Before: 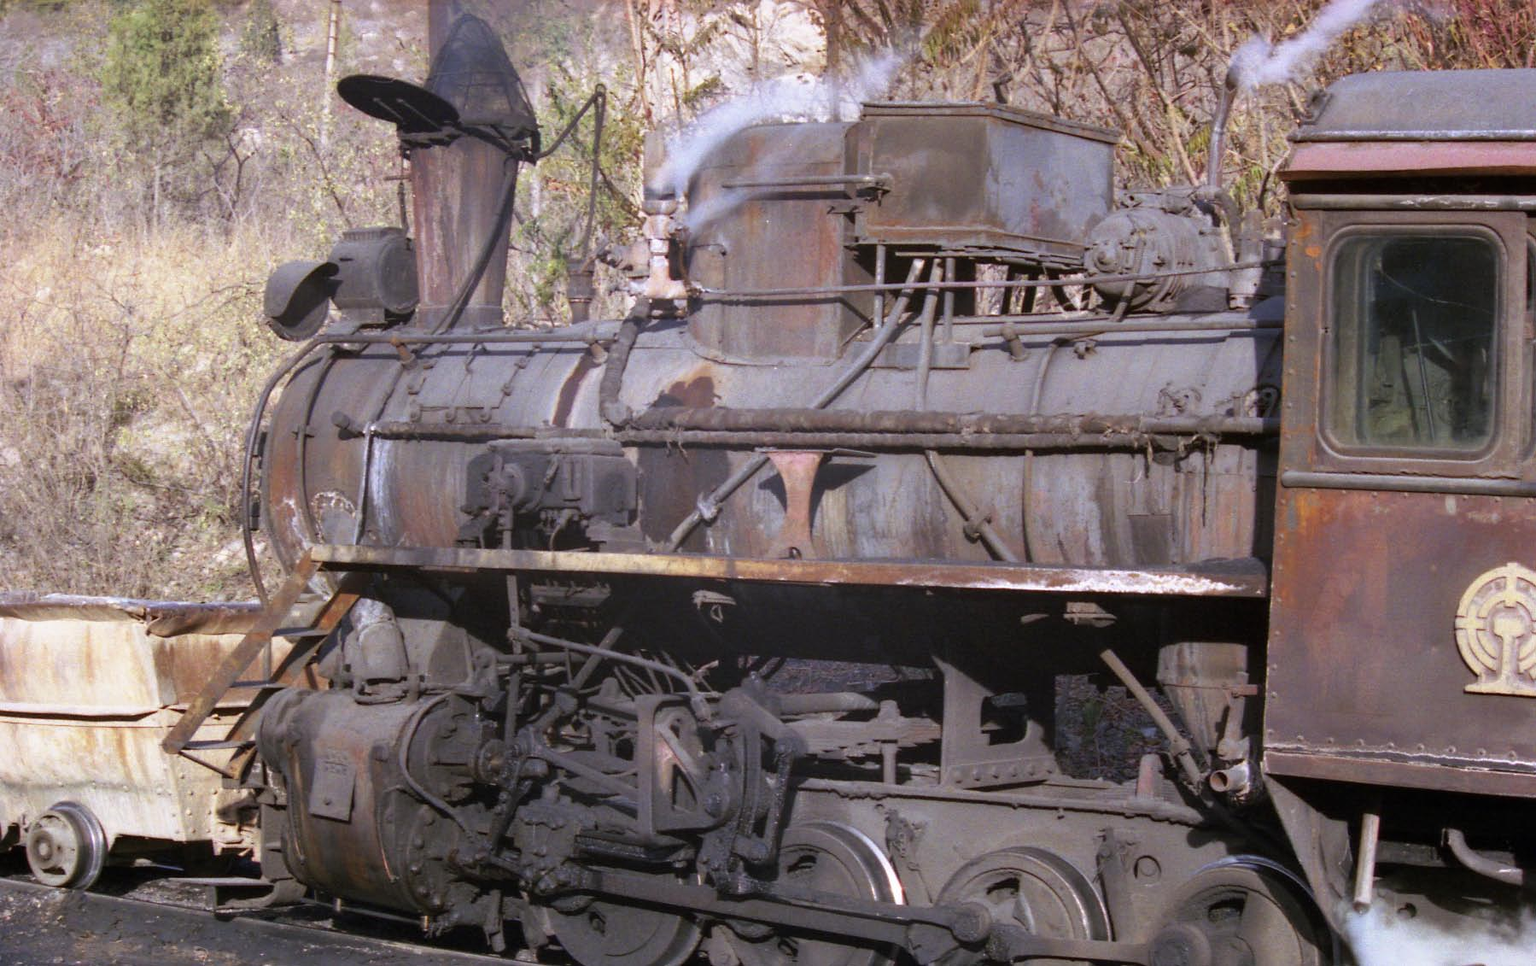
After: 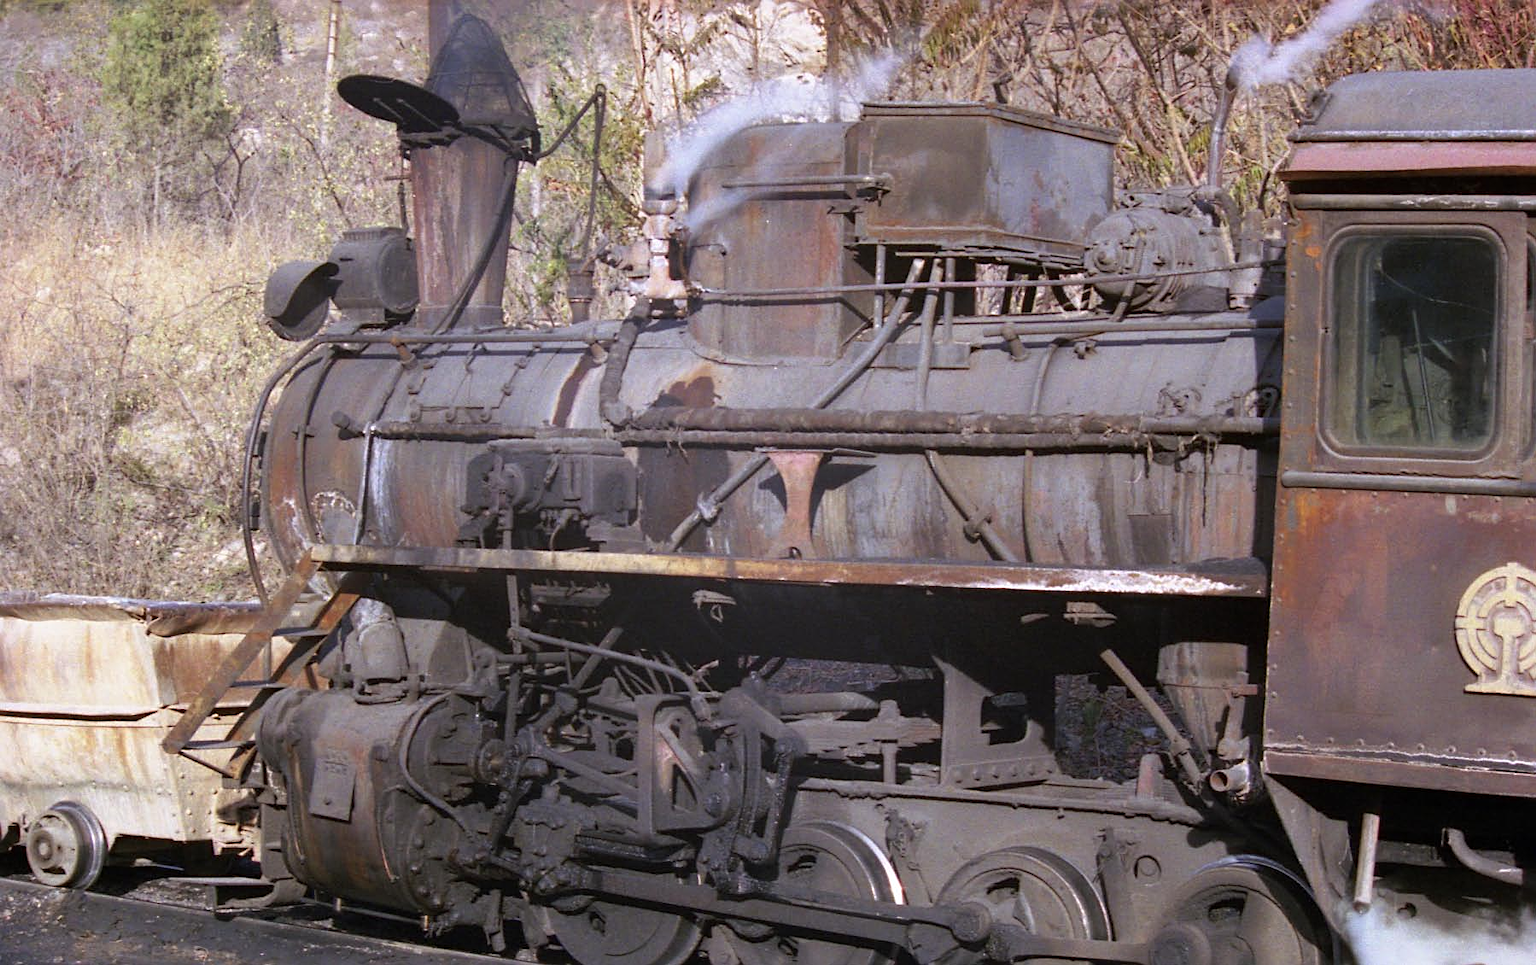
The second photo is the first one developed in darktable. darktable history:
sharpen: radius 2.477, amount 0.318
